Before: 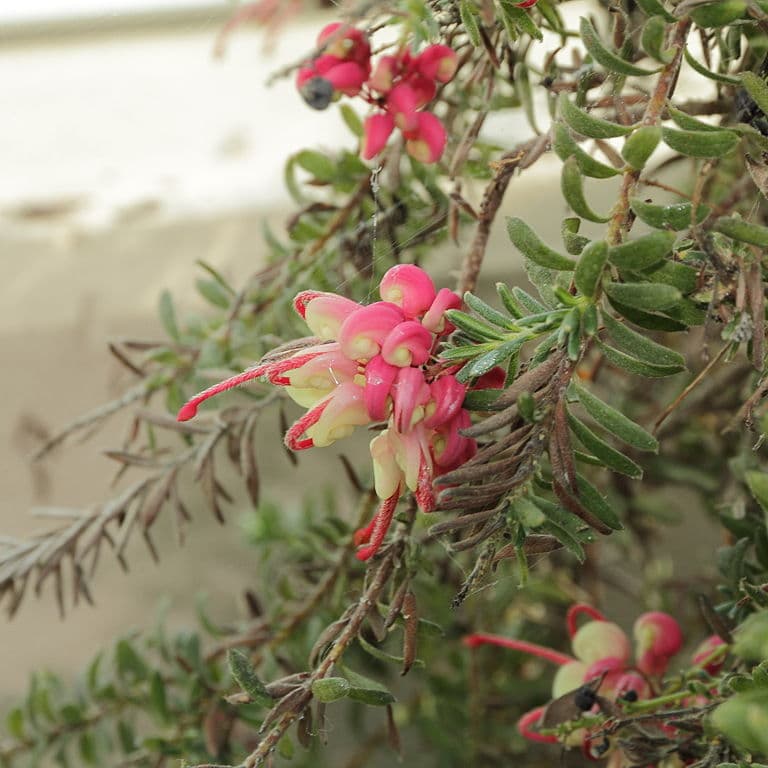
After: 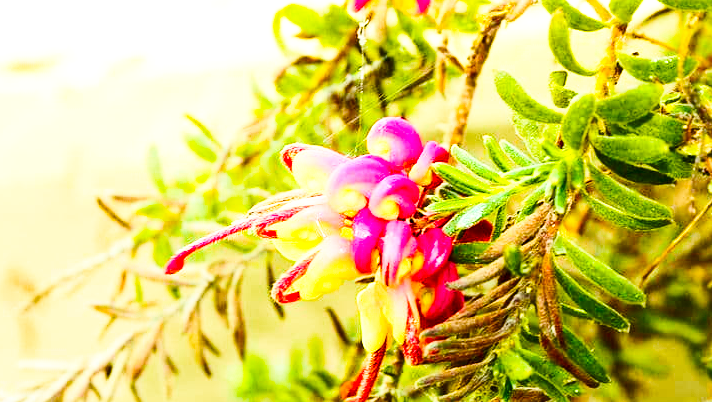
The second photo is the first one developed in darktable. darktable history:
base curve: curves: ch0 [(0, 0) (0.005, 0.002) (0.15, 0.3) (0.4, 0.7) (0.75, 0.95) (1, 1)], preserve colors none
contrast brightness saturation: contrast 0.28
color balance rgb: linear chroma grading › global chroma 25%, perceptual saturation grading › global saturation 40%, perceptual saturation grading › highlights -50%, perceptual saturation grading › shadows 30%, perceptual brilliance grading › global brilliance 25%, global vibrance 60%
crop: left 1.744%, top 19.225%, right 5.069%, bottom 28.357%
